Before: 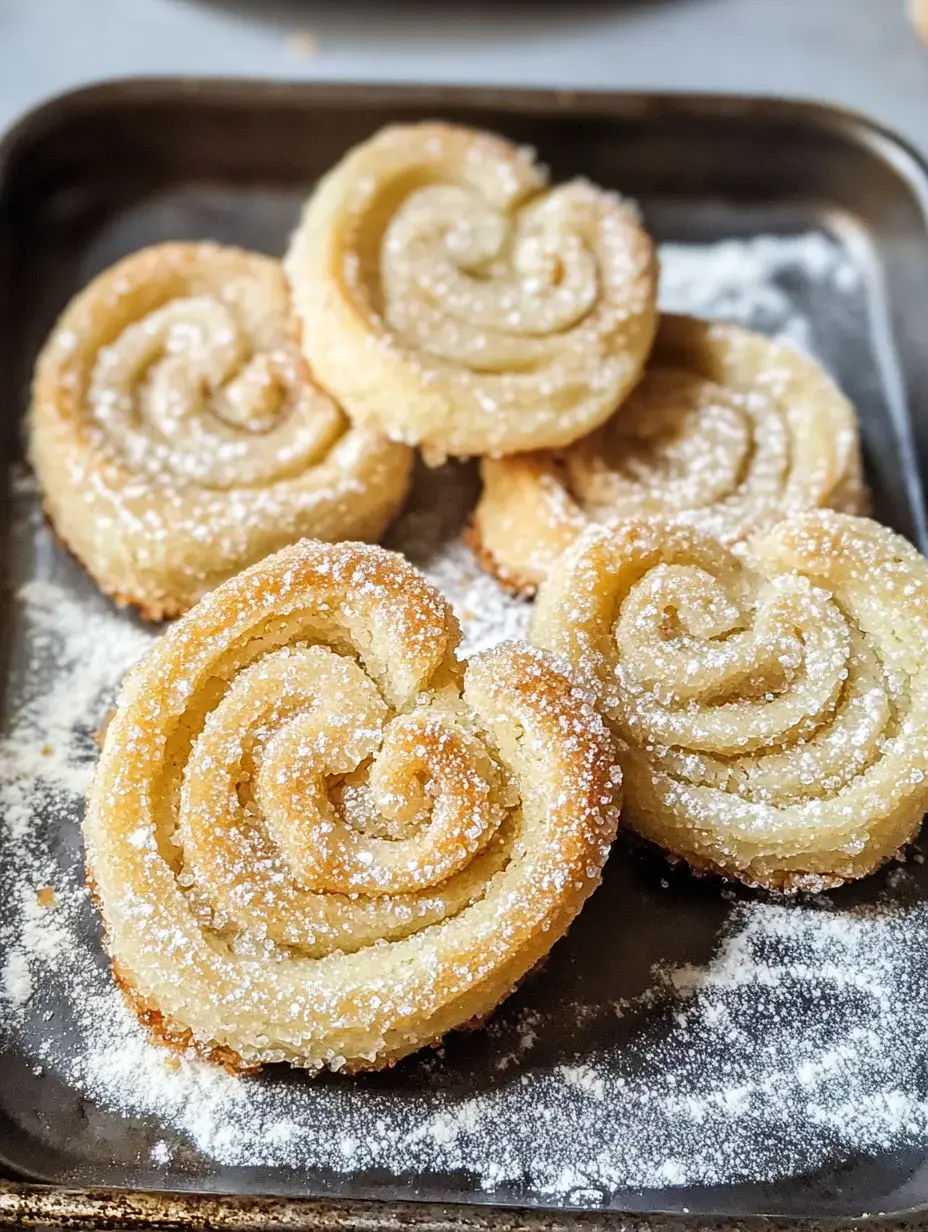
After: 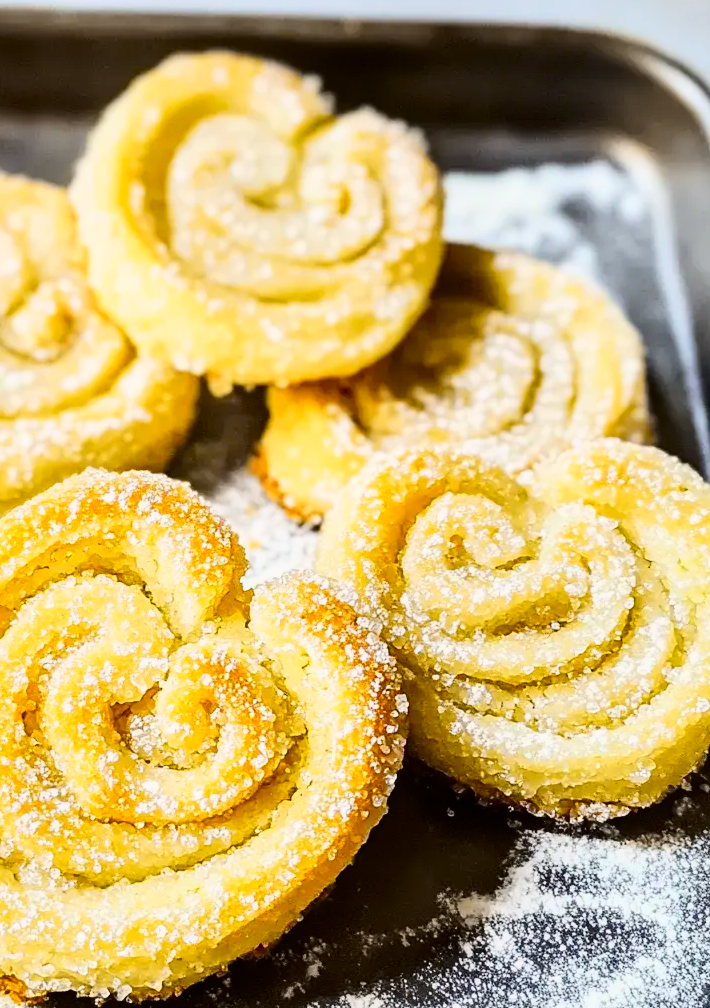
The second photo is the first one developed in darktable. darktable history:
crop: left 23.095%, top 5.827%, bottom 11.854%
tone curve: curves: ch0 [(0, 0) (0.104, 0.068) (0.236, 0.227) (0.46, 0.576) (0.657, 0.796) (0.861, 0.932) (1, 0.981)]; ch1 [(0, 0) (0.353, 0.344) (0.434, 0.382) (0.479, 0.476) (0.502, 0.504) (0.544, 0.534) (0.57, 0.57) (0.586, 0.603) (0.618, 0.631) (0.657, 0.679) (1, 1)]; ch2 [(0, 0) (0.34, 0.314) (0.434, 0.43) (0.5, 0.511) (0.528, 0.545) (0.557, 0.573) (0.573, 0.618) (0.628, 0.751) (1, 1)], color space Lab, independent channels, preserve colors none
tone equalizer: on, module defaults
